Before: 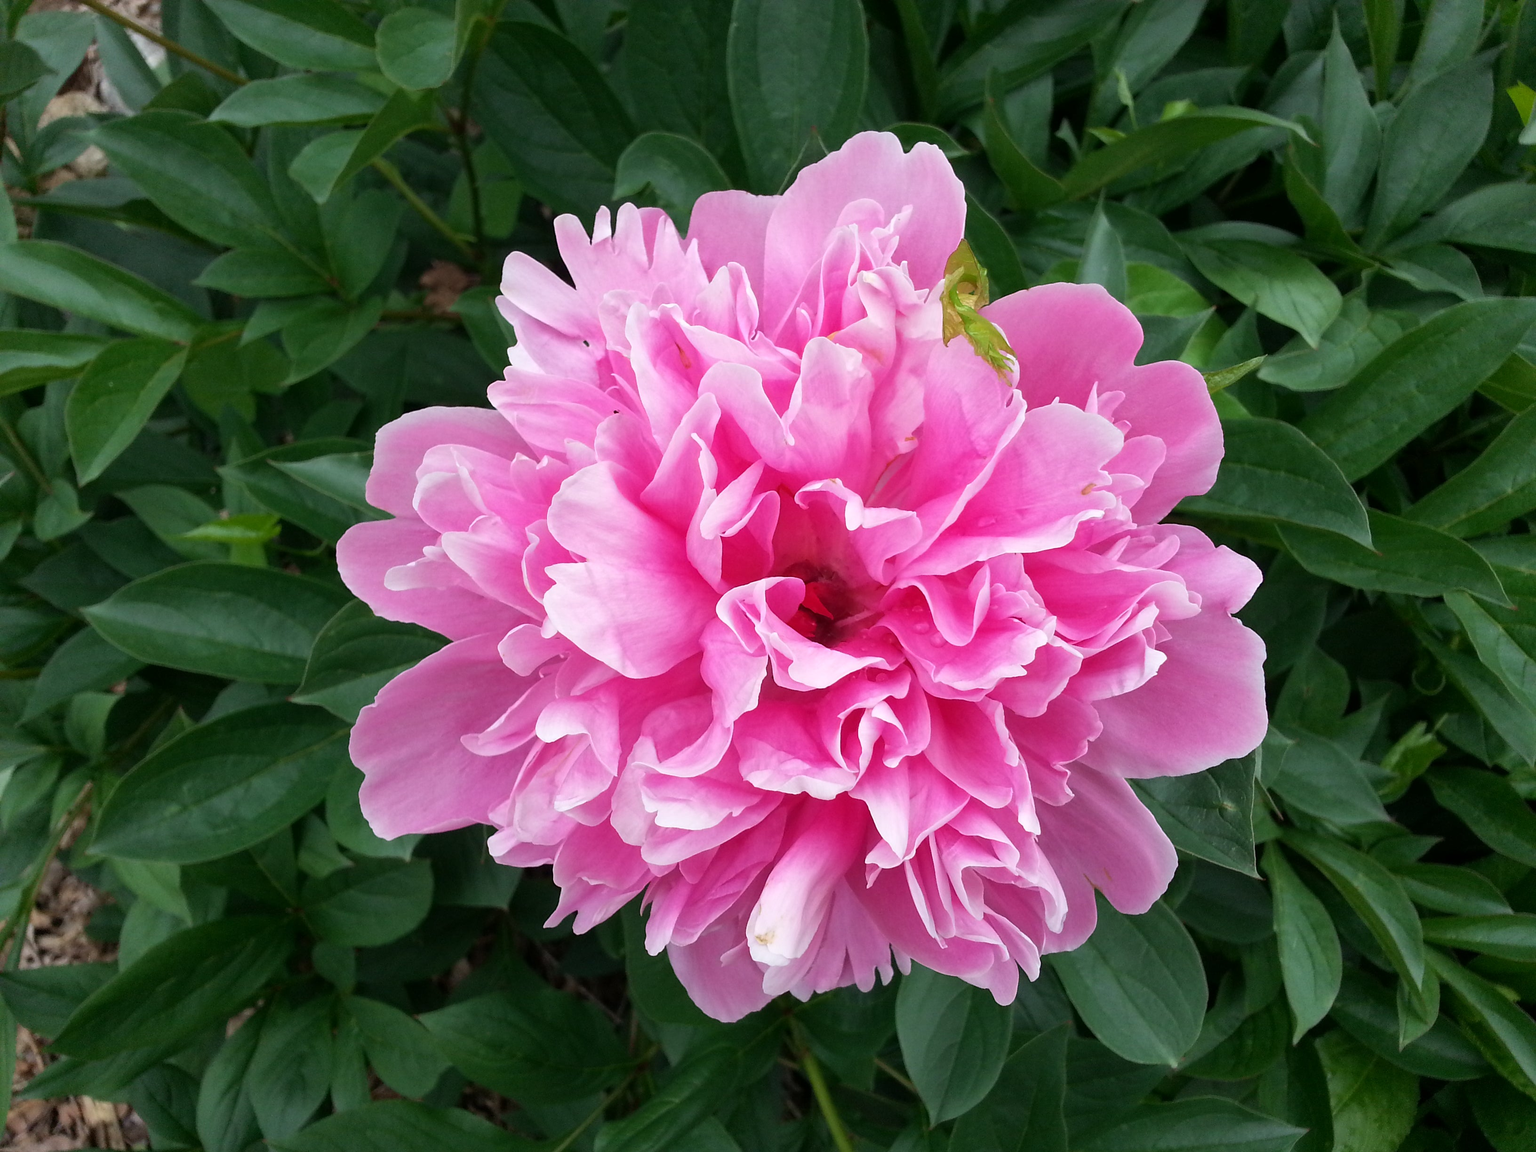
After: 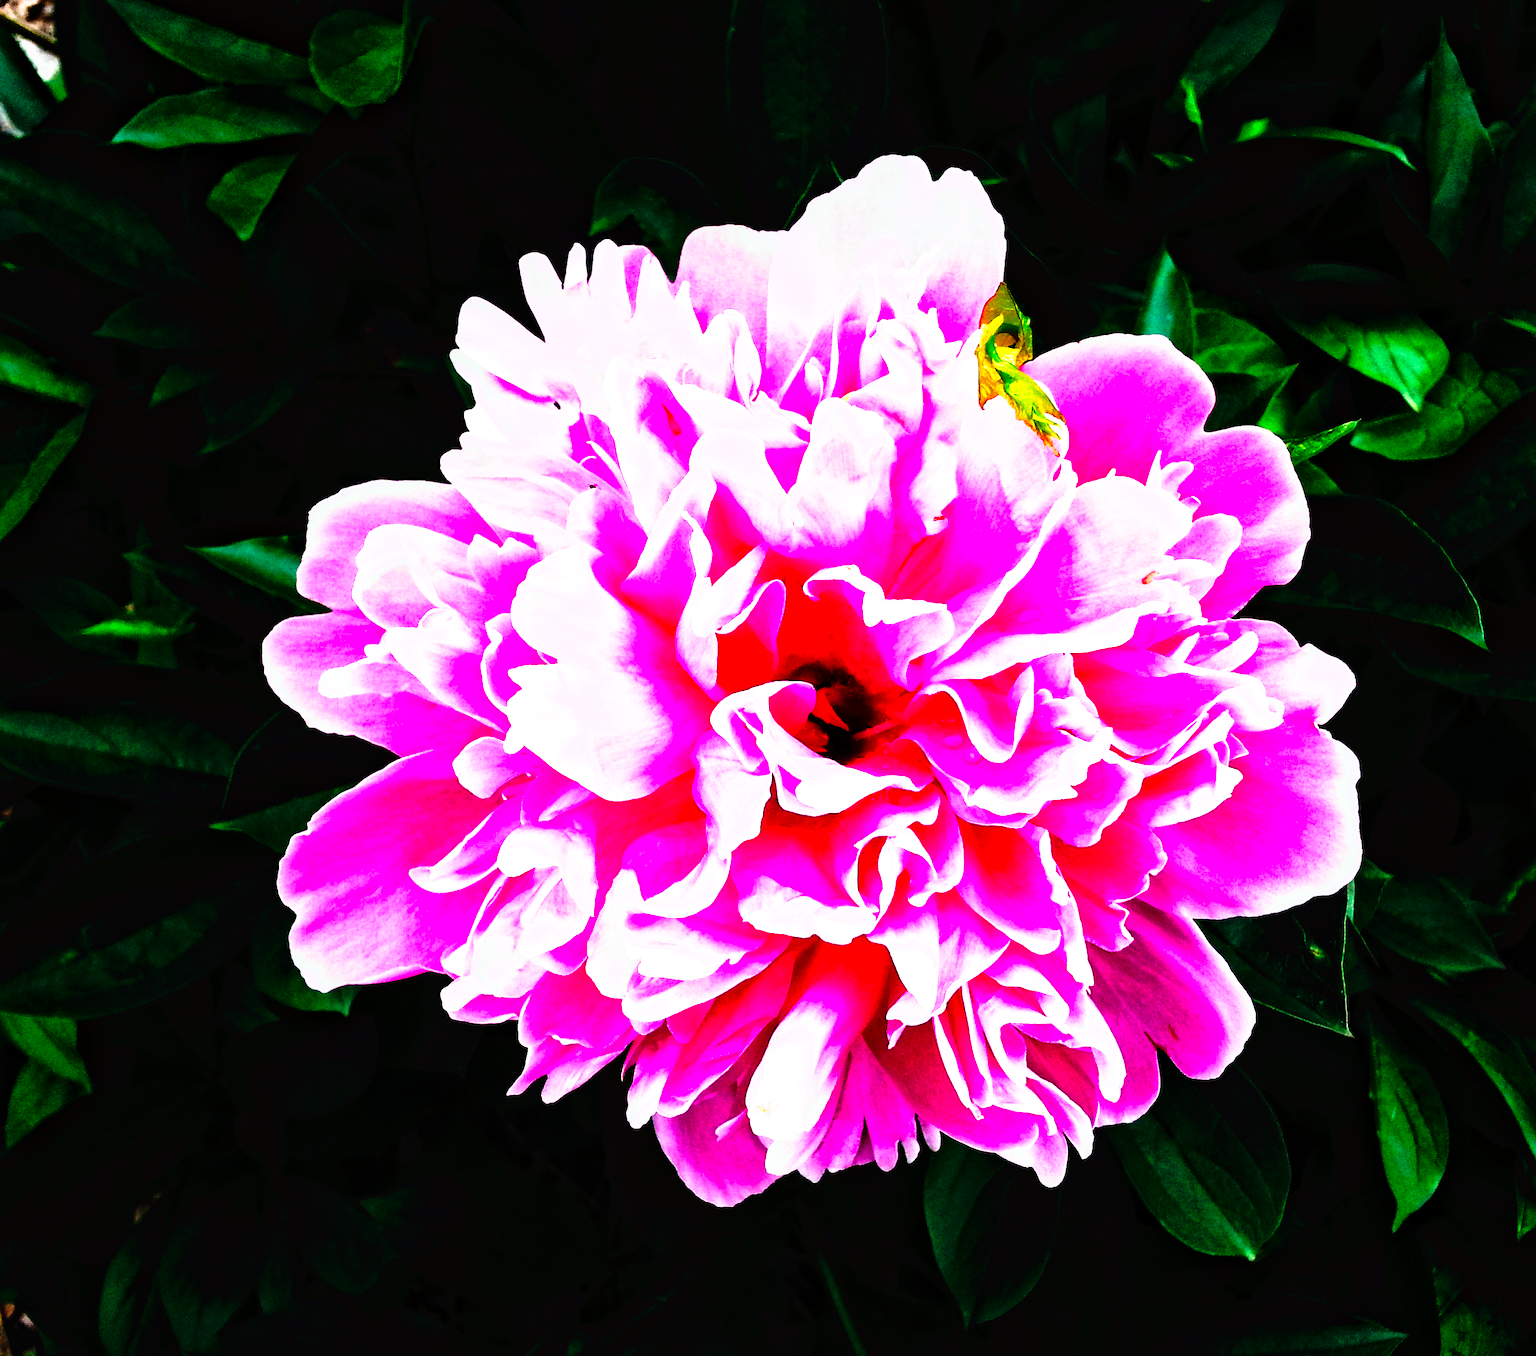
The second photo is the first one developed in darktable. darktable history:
local contrast: mode bilateral grid, contrast 30, coarseness 25, midtone range 0.2
exposure: black level correction 0.001, exposure 0.5 EV, compensate highlight preservation false
tone curve: curves: ch0 [(0, 0) (0.003, 0.005) (0.011, 0.005) (0.025, 0.006) (0.044, 0.008) (0.069, 0.01) (0.1, 0.012) (0.136, 0.015) (0.177, 0.019) (0.224, 0.017) (0.277, 0.015) (0.335, 0.018) (0.399, 0.043) (0.468, 0.118) (0.543, 0.349) (0.623, 0.591) (0.709, 0.88) (0.801, 0.983) (0.898, 0.973) (1, 1)], preserve colors none
crop: left 7.455%, right 7.816%
